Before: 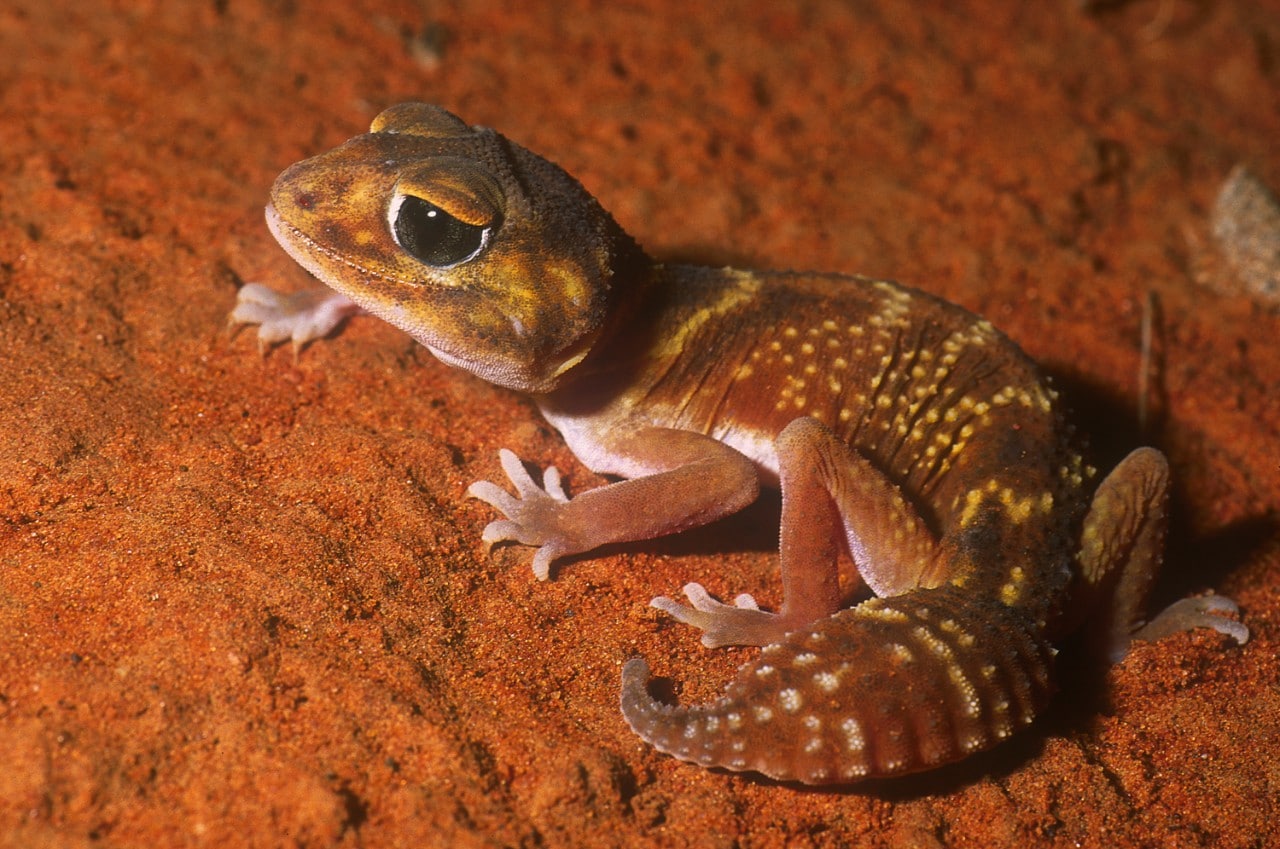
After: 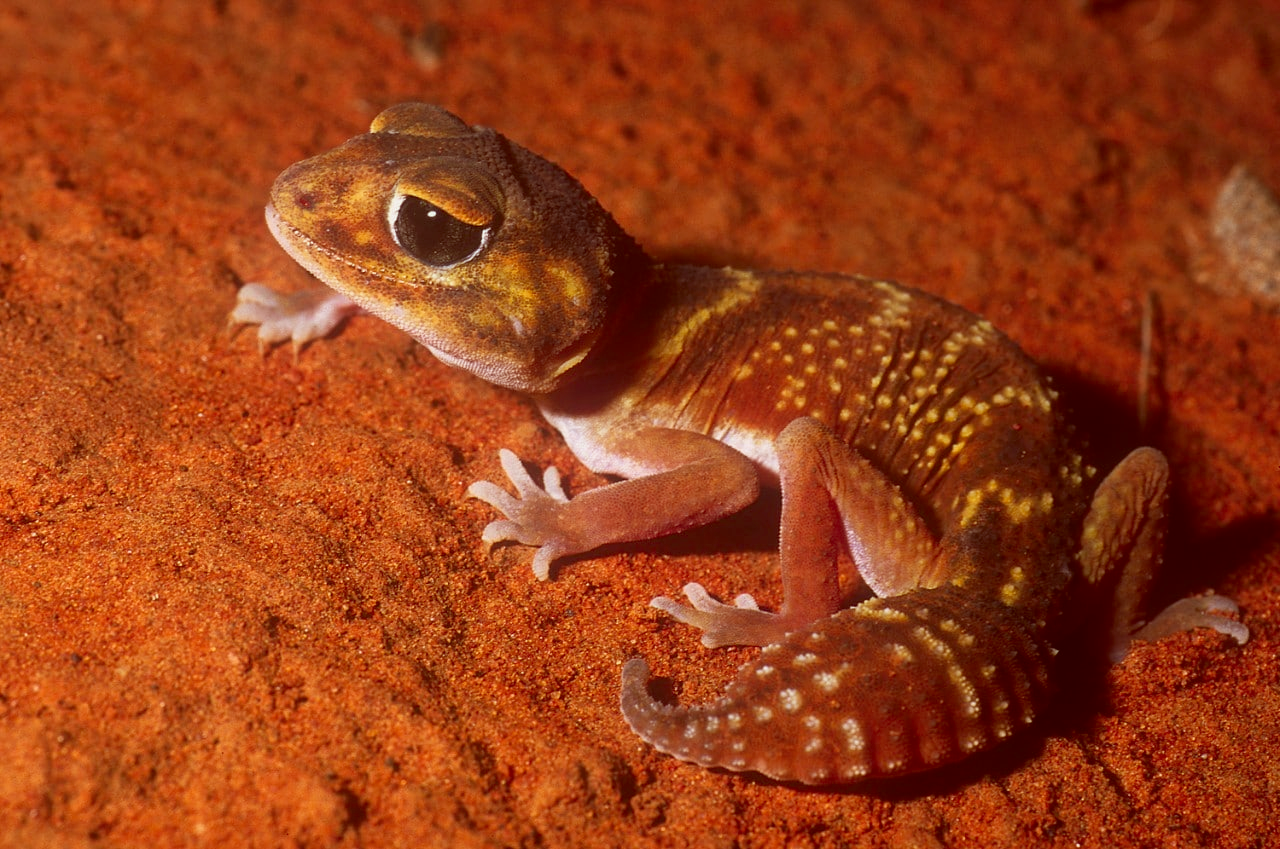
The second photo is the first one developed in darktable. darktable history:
color correction: highlights a* -7.08, highlights b* -0.19, shadows a* 20.86, shadows b* 11.75
